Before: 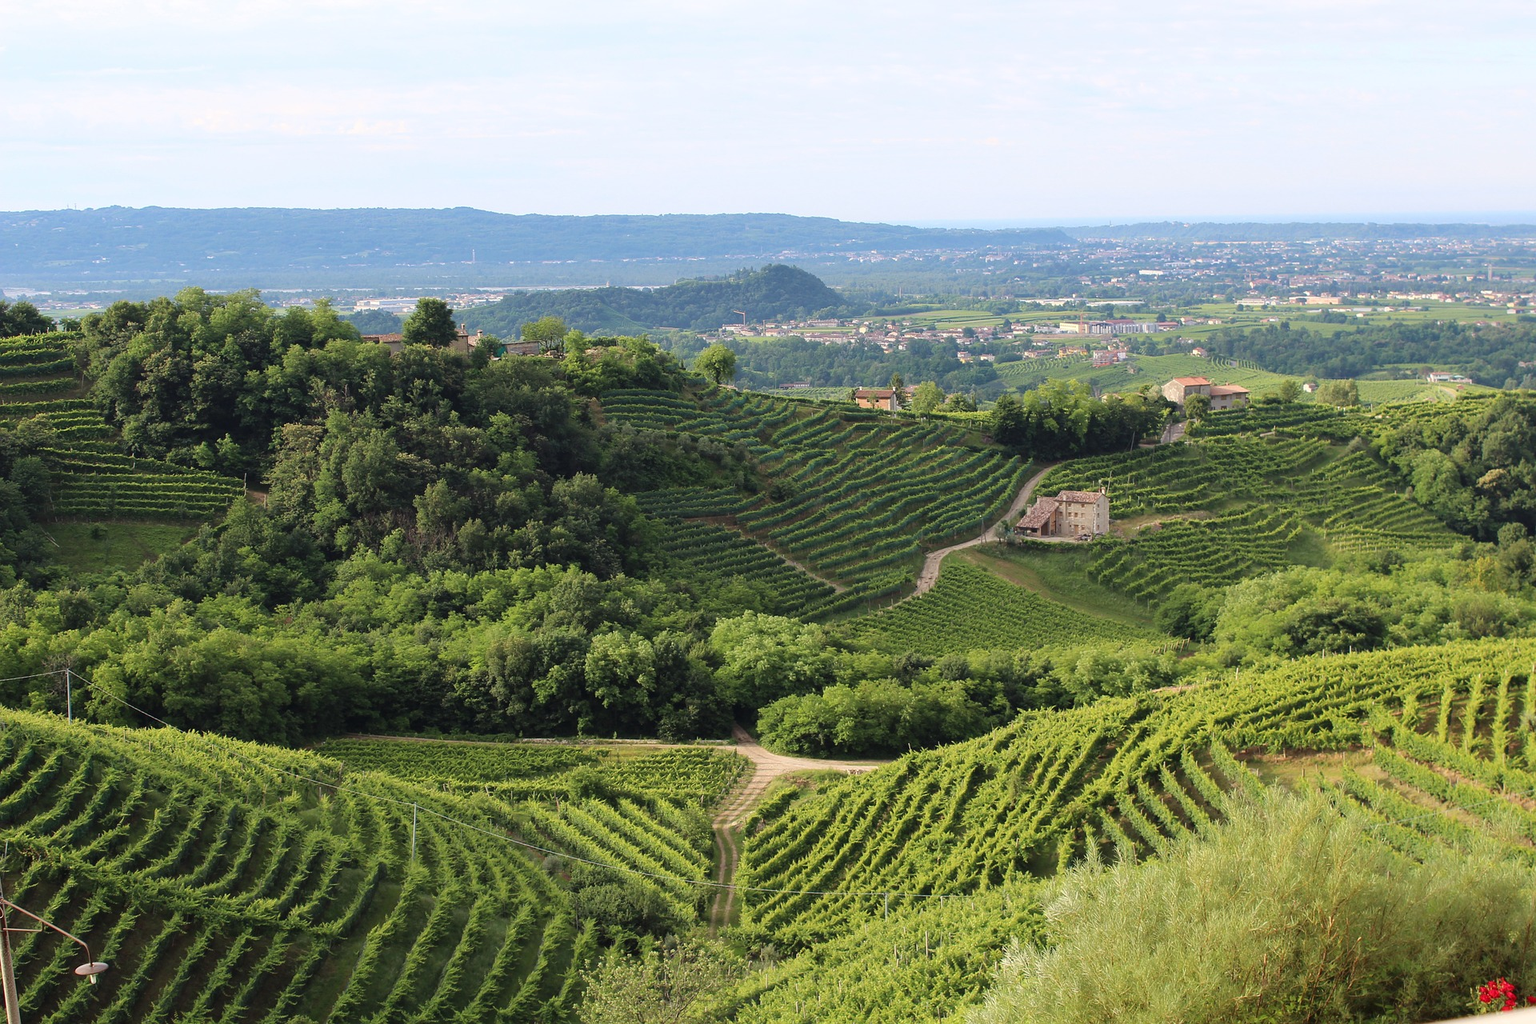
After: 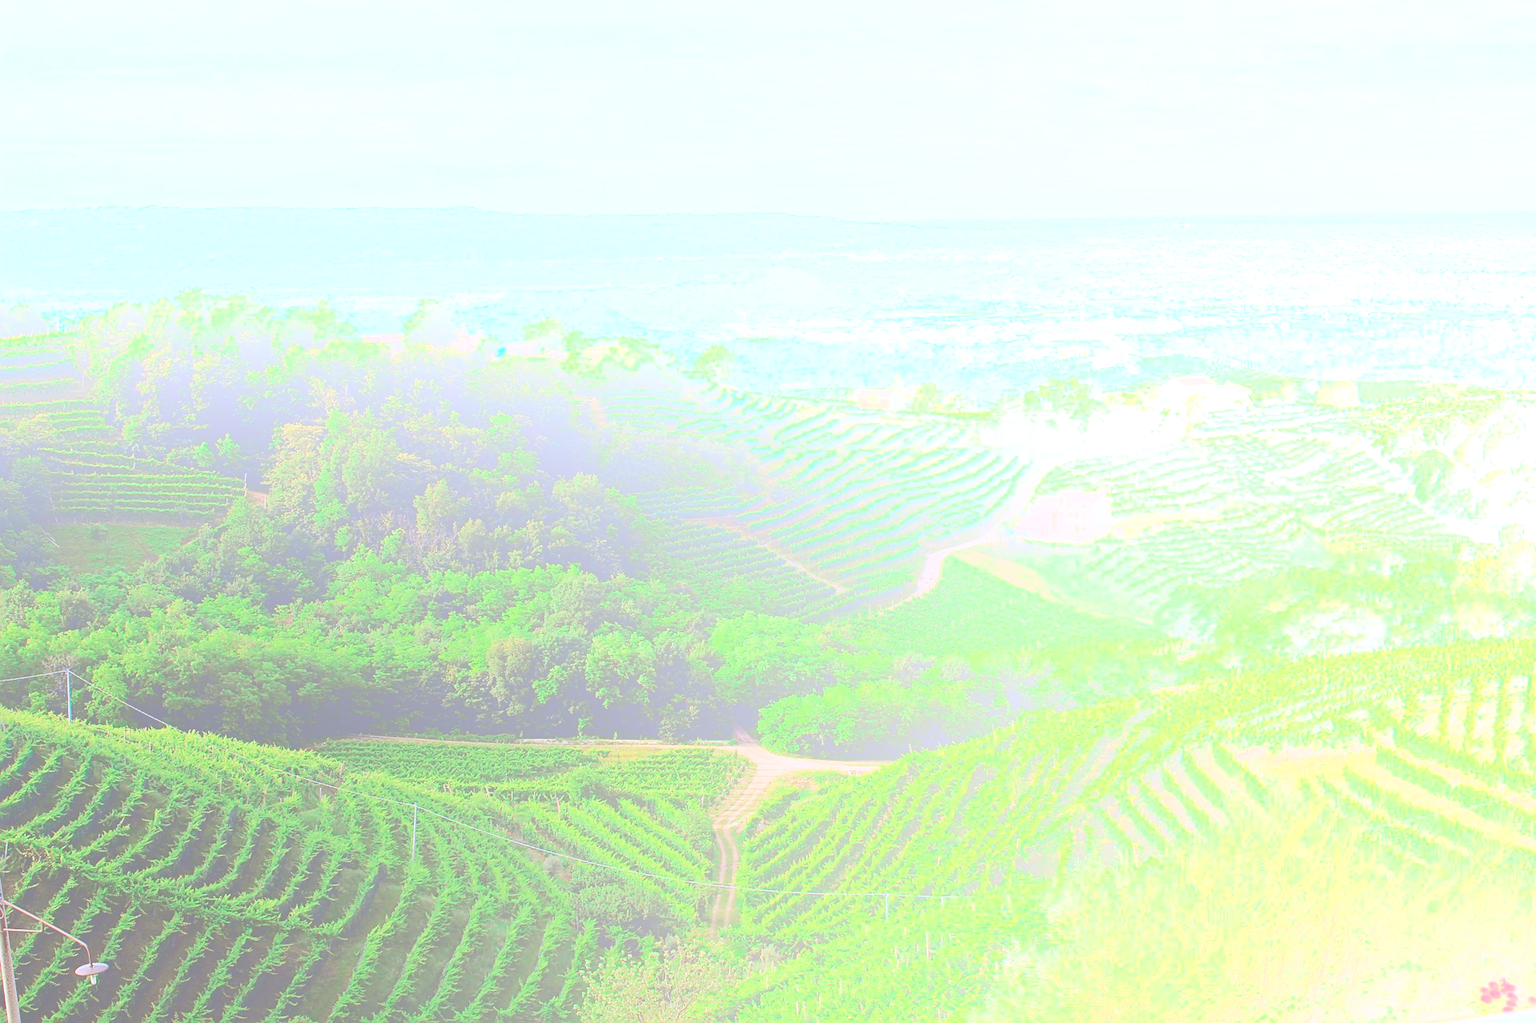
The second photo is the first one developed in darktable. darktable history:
bloom: size 85%, threshold 5%, strength 85%
color calibration: output R [0.972, 0.068, -0.094, 0], output G [-0.178, 1.216, -0.086, 0], output B [0.095, -0.136, 0.98, 0], illuminant custom, x 0.371, y 0.381, temperature 4283.16 K
tone curve: curves: ch0 [(0.003, 0.003) (0.104, 0.026) (0.236, 0.181) (0.401, 0.443) (0.495, 0.55) (0.625, 0.67) (0.819, 0.841) (0.96, 0.899)]; ch1 [(0, 0) (0.161, 0.092) (0.37, 0.302) (0.424, 0.402) (0.45, 0.466) (0.495, 0.51) (0.573, 0.571) (0.638, 0.641) (0.751, 0.741) (1, 1)]; ch2 [(0, 0) (0.352, 0.403) (0.466, 0.443) (0.524, 0.526) (0.56, 0.556) (1, 1)], color space Lab, independent channels, preserve colors none
white balance: red 0.974, blue 1.044
sharpen: on, module defaults
